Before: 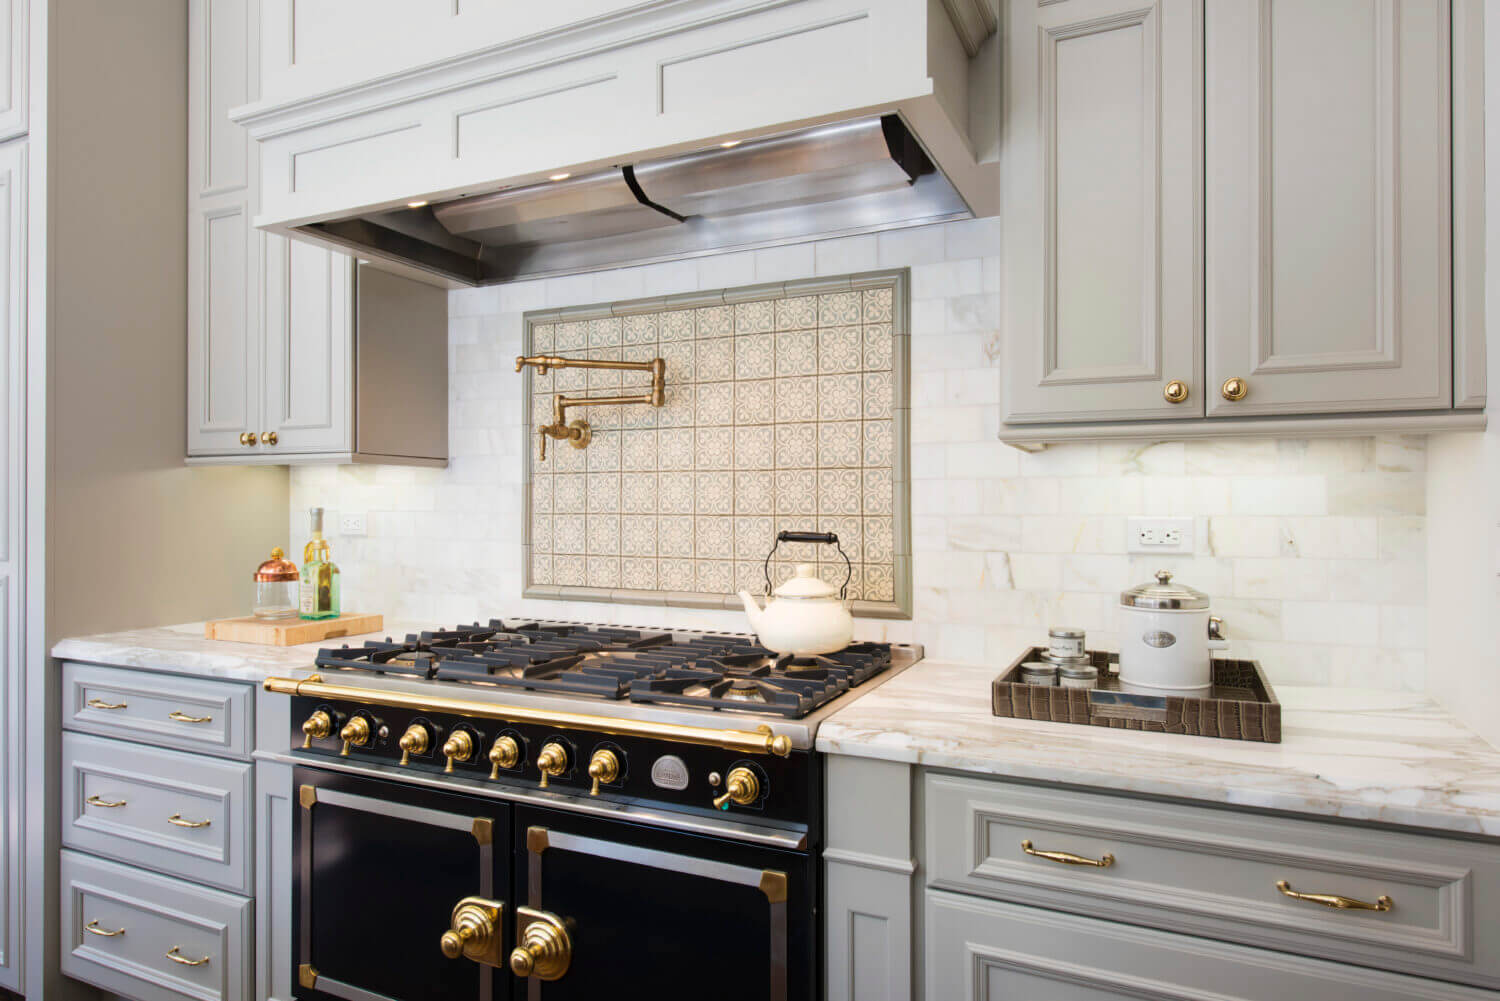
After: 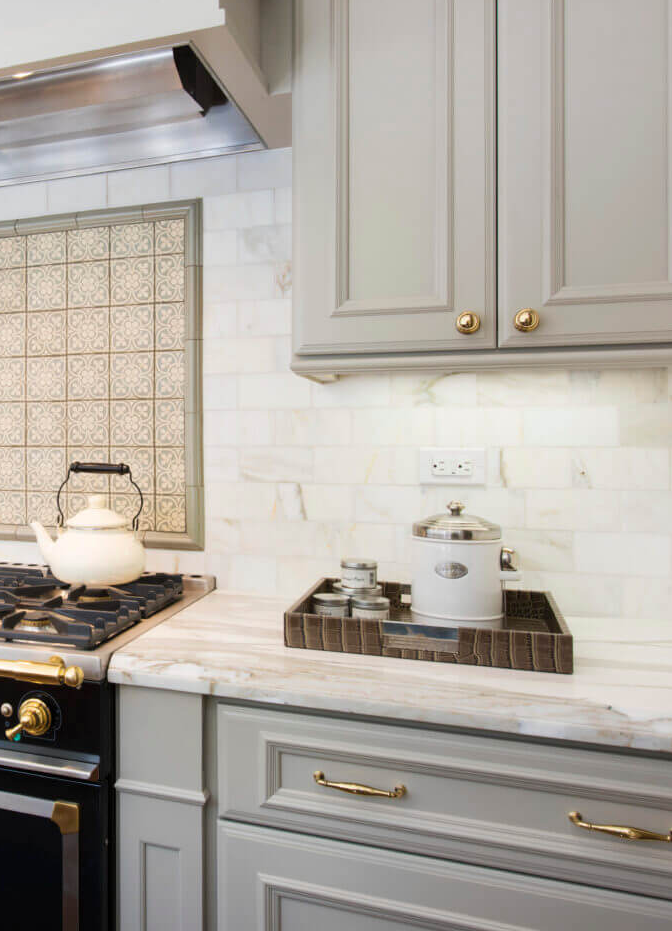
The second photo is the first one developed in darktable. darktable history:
crop: left 47.226%, top 6.898%, right 7.952%
